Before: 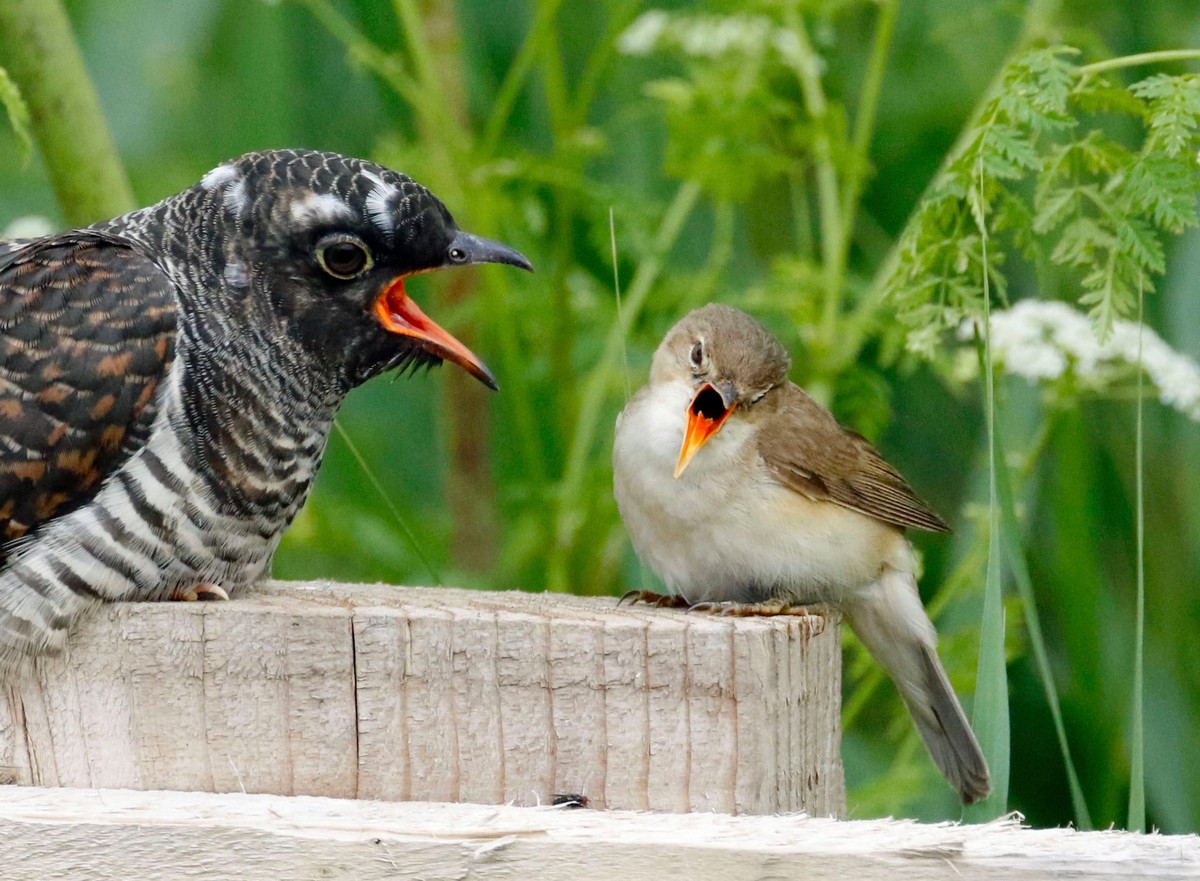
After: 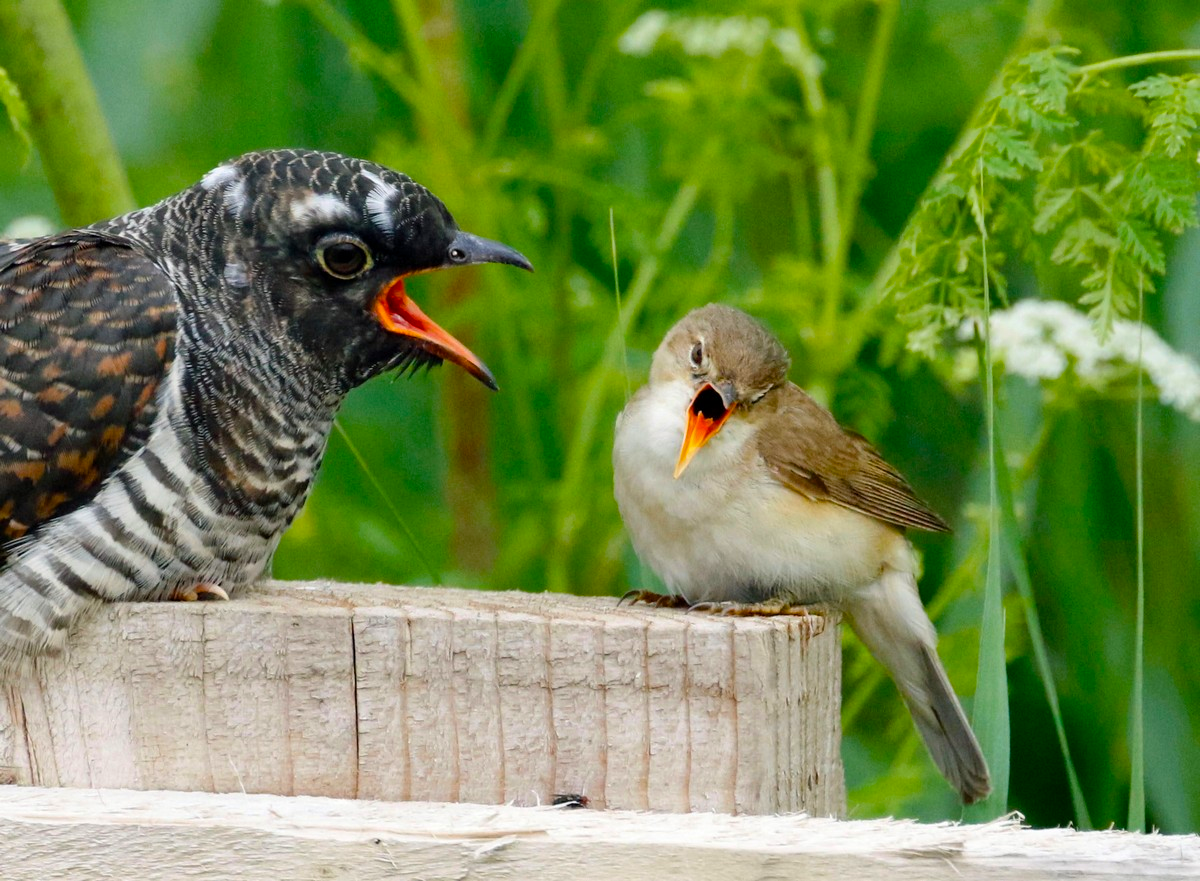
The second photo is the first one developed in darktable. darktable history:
color balance rgb: shadows lift › chroma 0.891%, shadows lift › hue 112.33°, perceptual saturation grading › global saturation 30.583%
